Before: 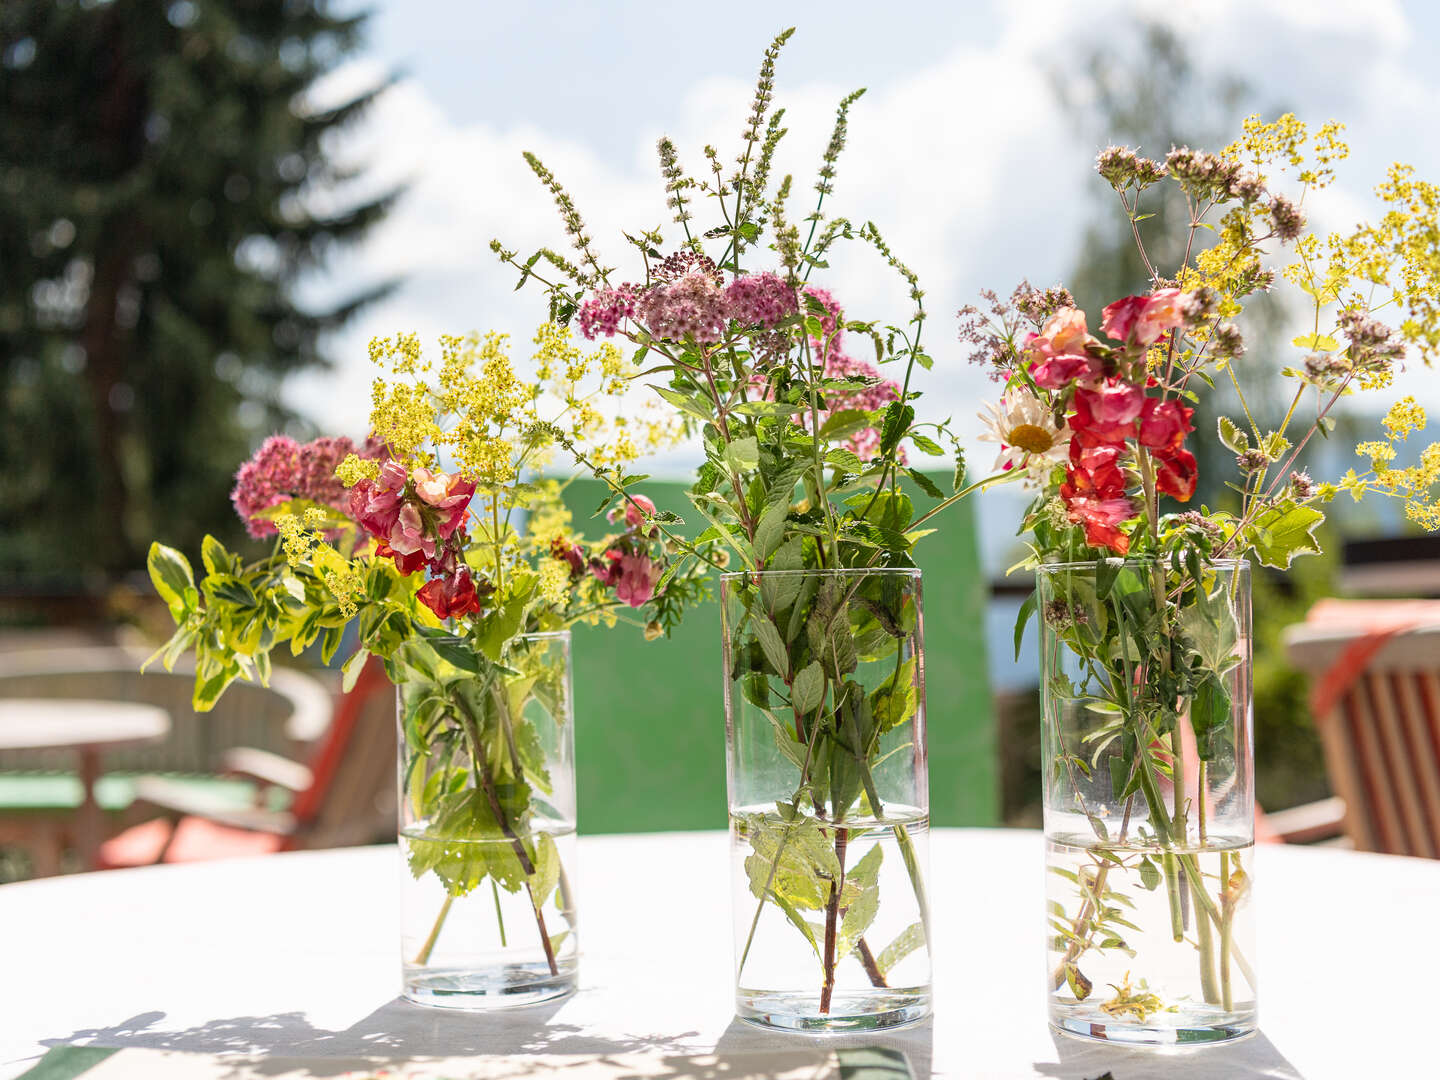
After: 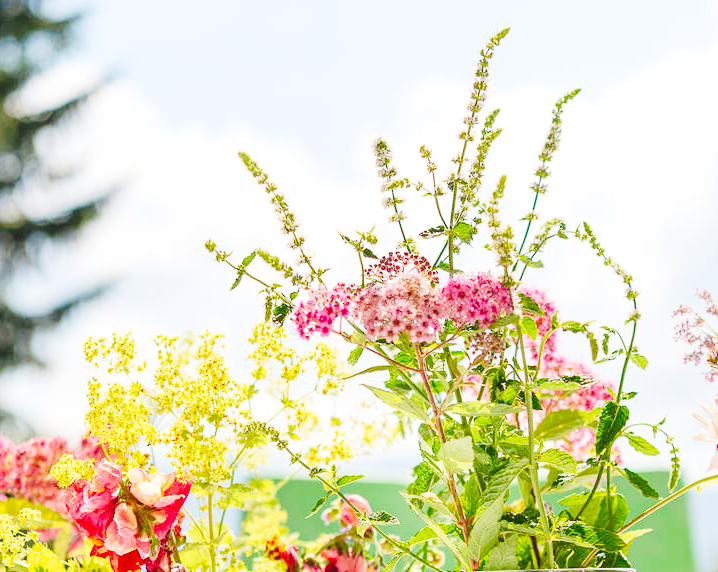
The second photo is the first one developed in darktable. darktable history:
exposure: black level correction 0, exposure 1.001 EV, compensate highlight preservation false
base curve: curves: ch0 [(0, 0) (0.036, 0.025) (0.121, 0.166) (0.206, 0.329) (0.605, 0.79) (1, 1)], preserve colors none
crop: left 19.799%, right 30.331%, bottom 46.962%
contrast brightness saturation: contrast -0.184, saturation 0.189
